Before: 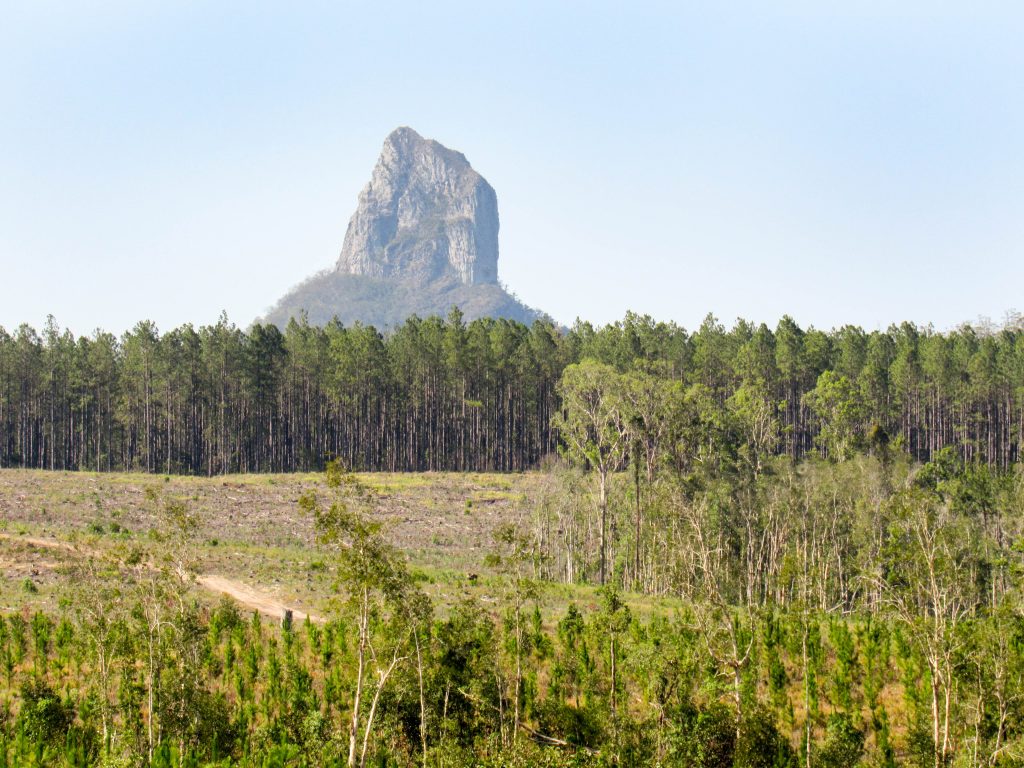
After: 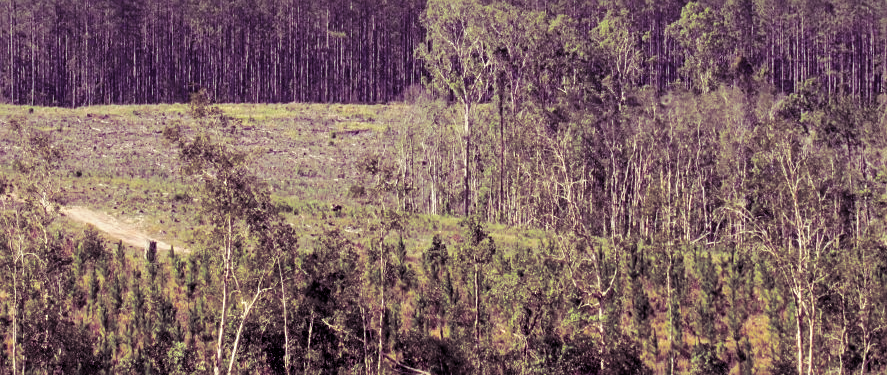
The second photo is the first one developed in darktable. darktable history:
crop and rotate: left 13.306%, top 48.129%, bottom 2.928%
split-toning: shadows › hue 277.2°, shadows › saturation 0.74
color balance rgb: perceptual saturation grading › global saturation 20%, perceptual saturation grading › highlights -50%, perceptual saturation grading › shadows 30%
exposure: compensate highlight preservation false
sharpen: amount 0.2
